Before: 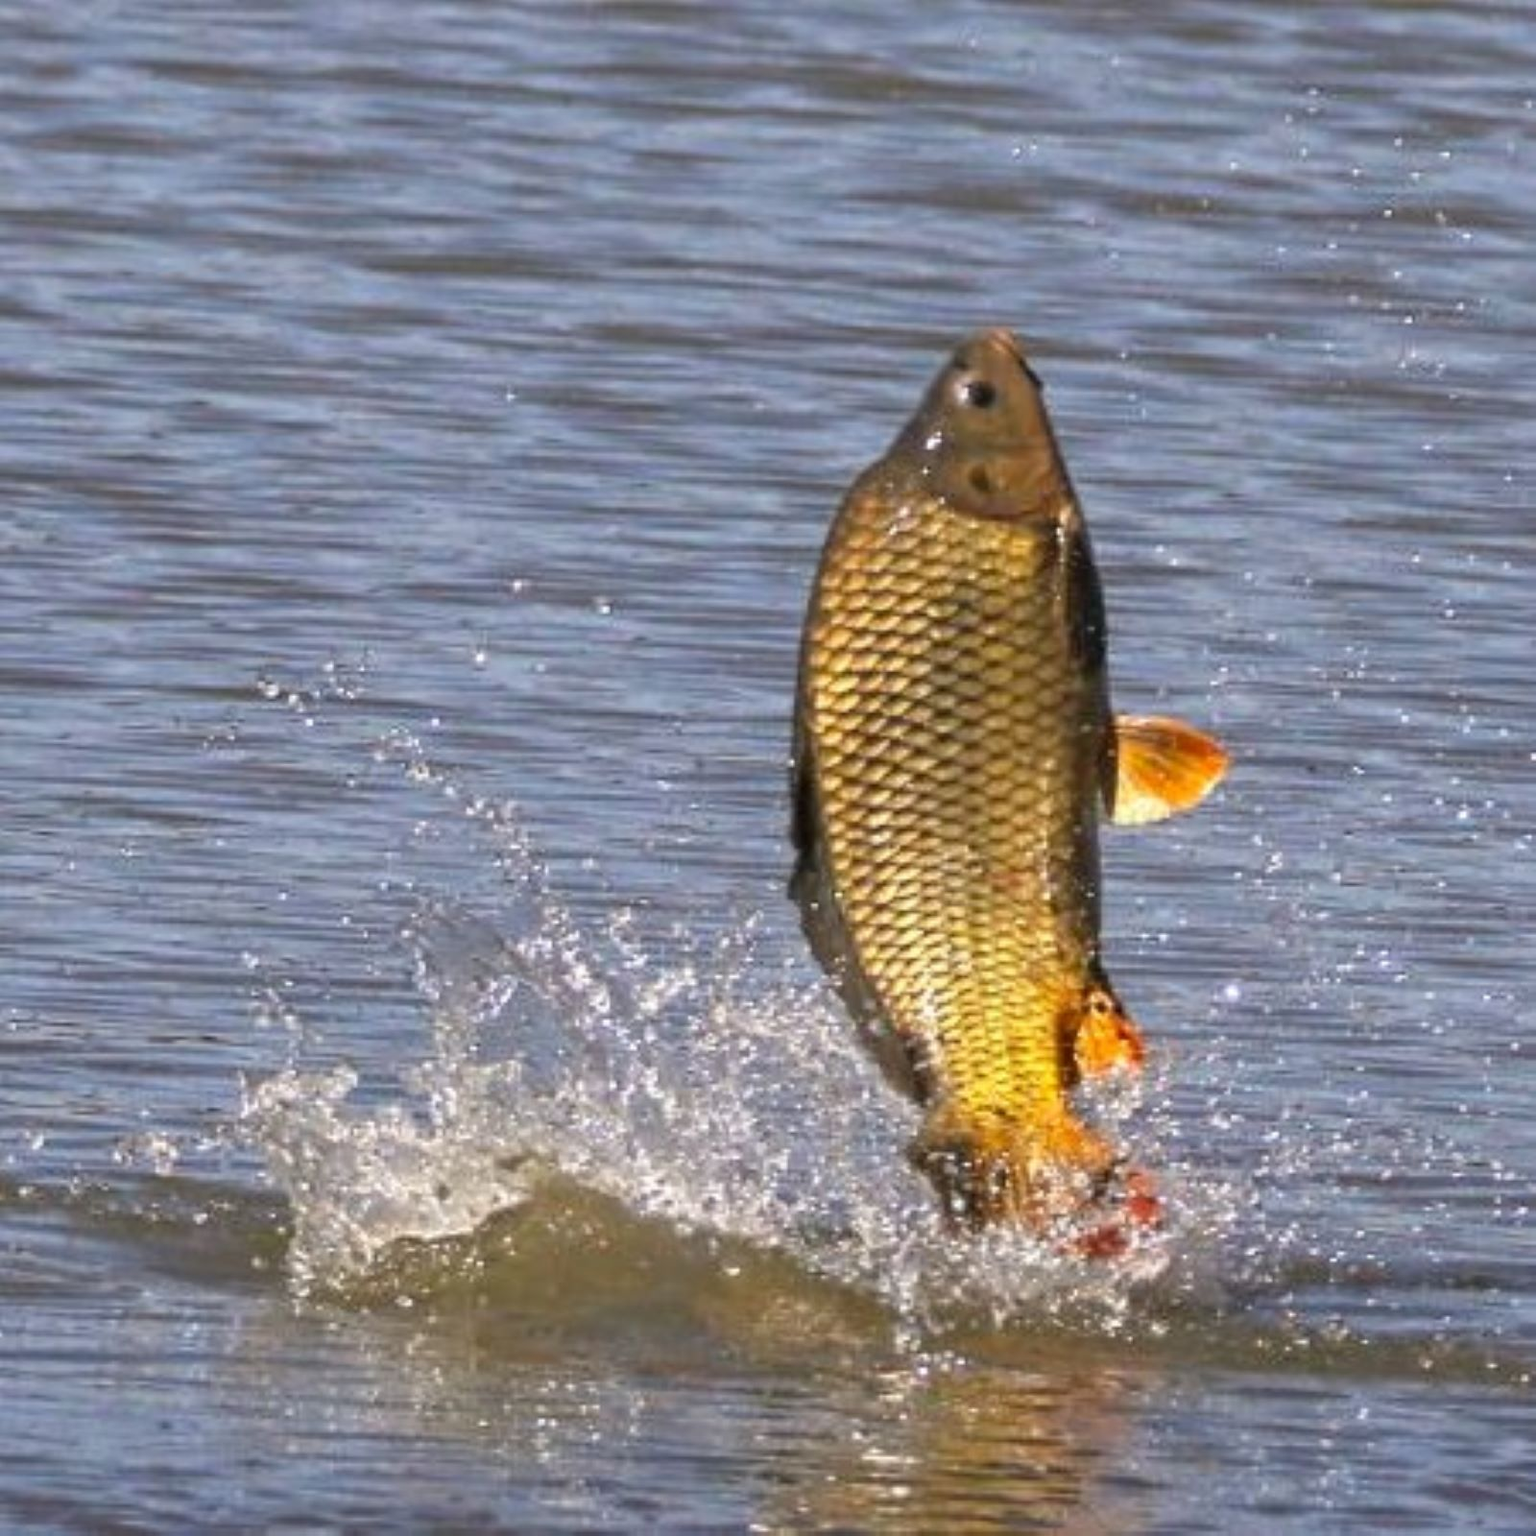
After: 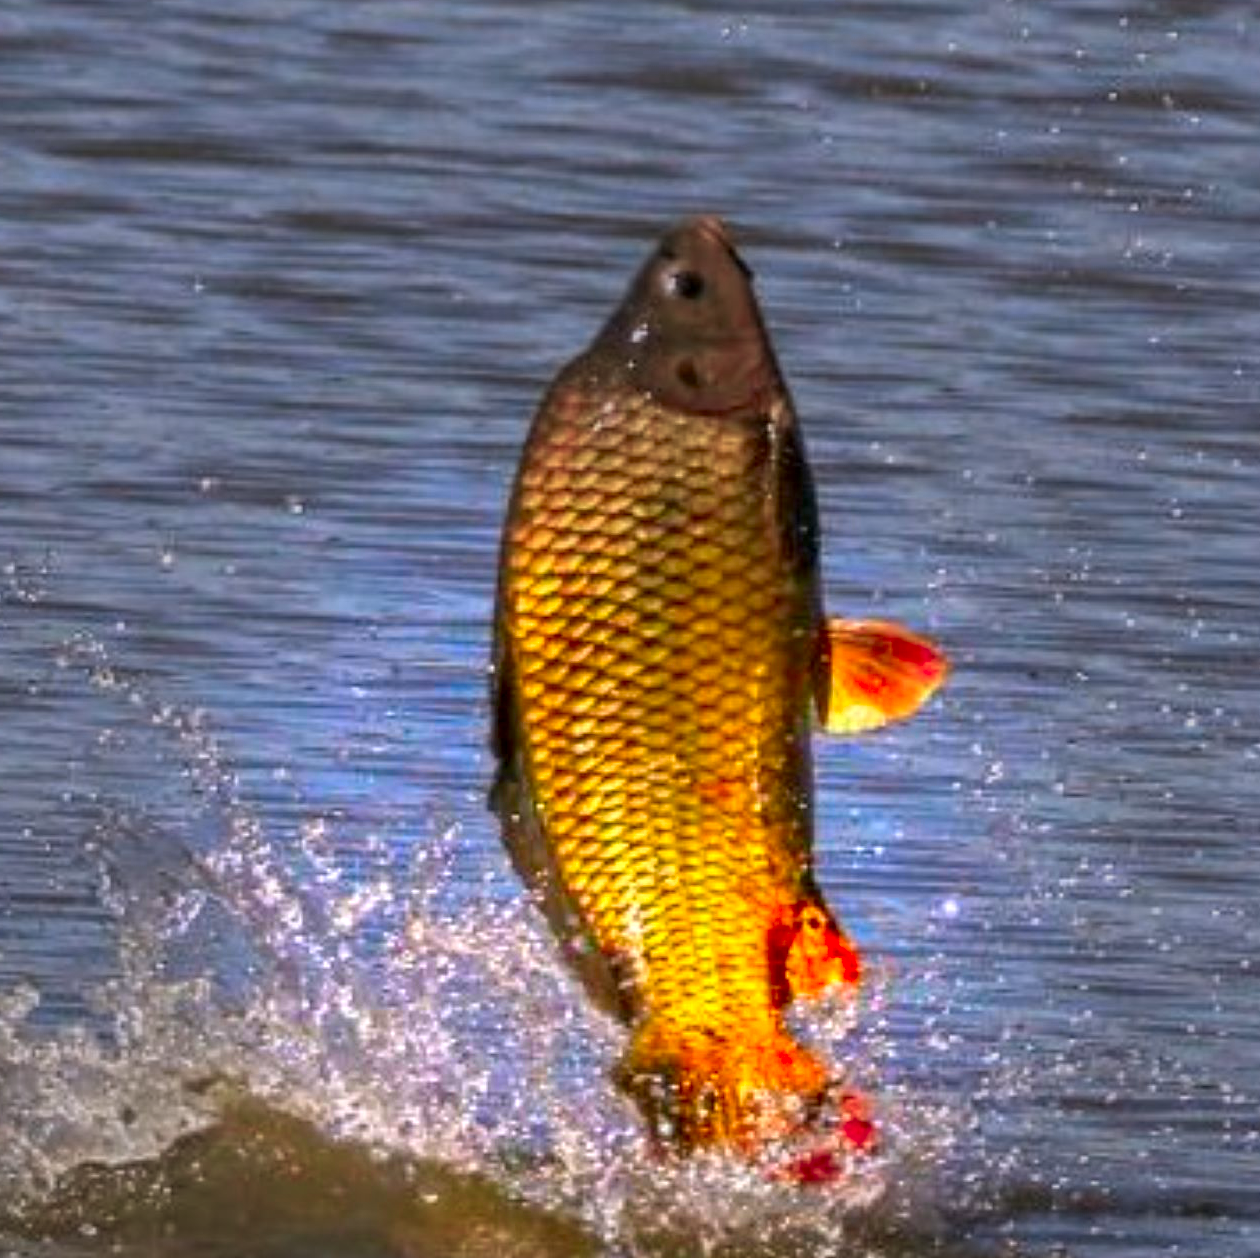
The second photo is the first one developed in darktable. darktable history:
crop and rotate: left 20.871%, top 7.92%, right 0.372%, bottom 13.452%
local contrast: detail 130%
color correction: highlights a* 1.56, highlights b* -1.69, saturation 2.54
exposure: compensate exposure bias true, compensate highlight preservation false
vignetting: fall-off start 40.81%, fall-off radius 40.47%, center (-0.024, 0.399)
